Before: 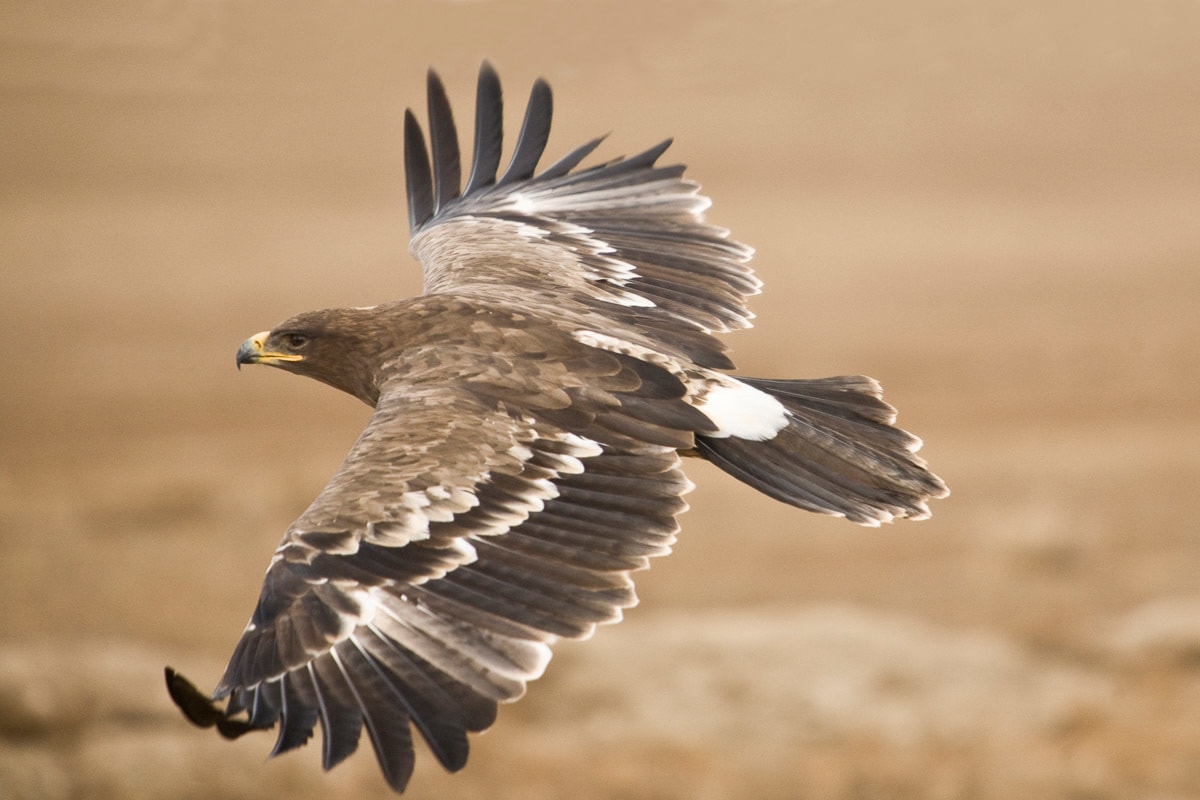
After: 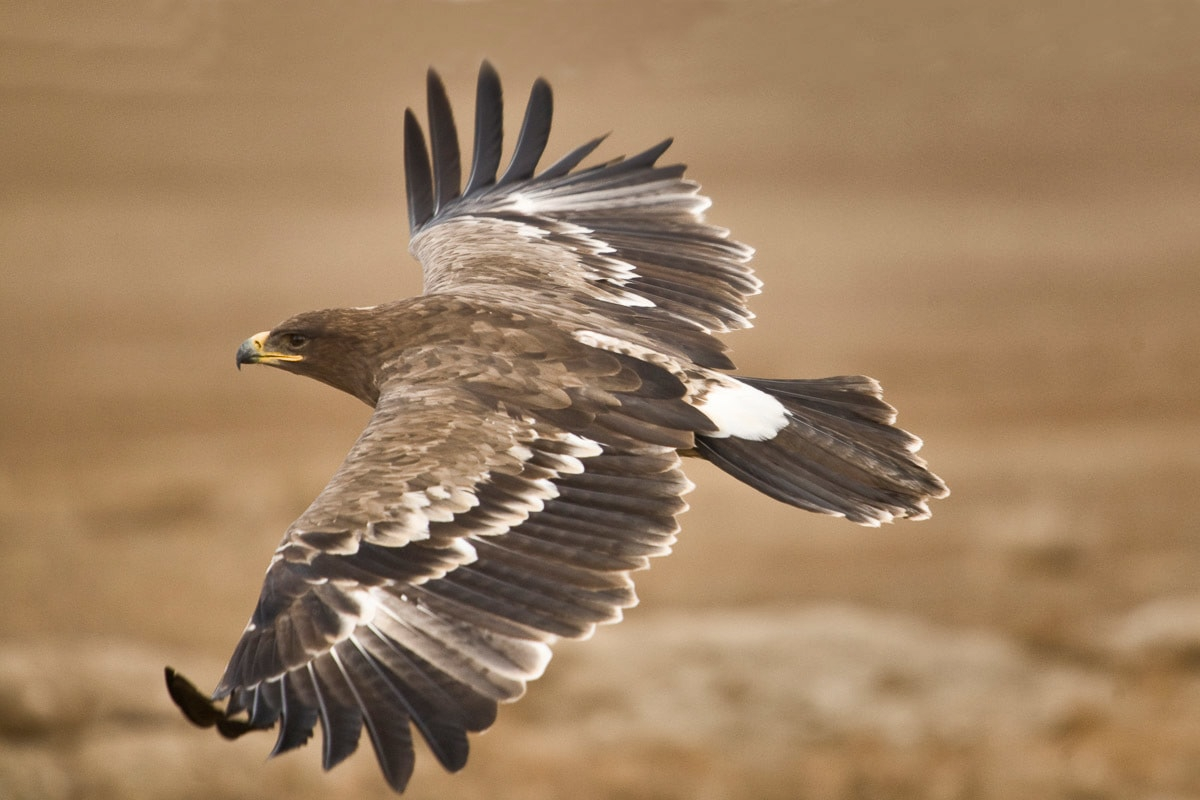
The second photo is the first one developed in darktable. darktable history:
shadows and highlights: shadows 20.96, highlights -81.52, soften with gaussian
